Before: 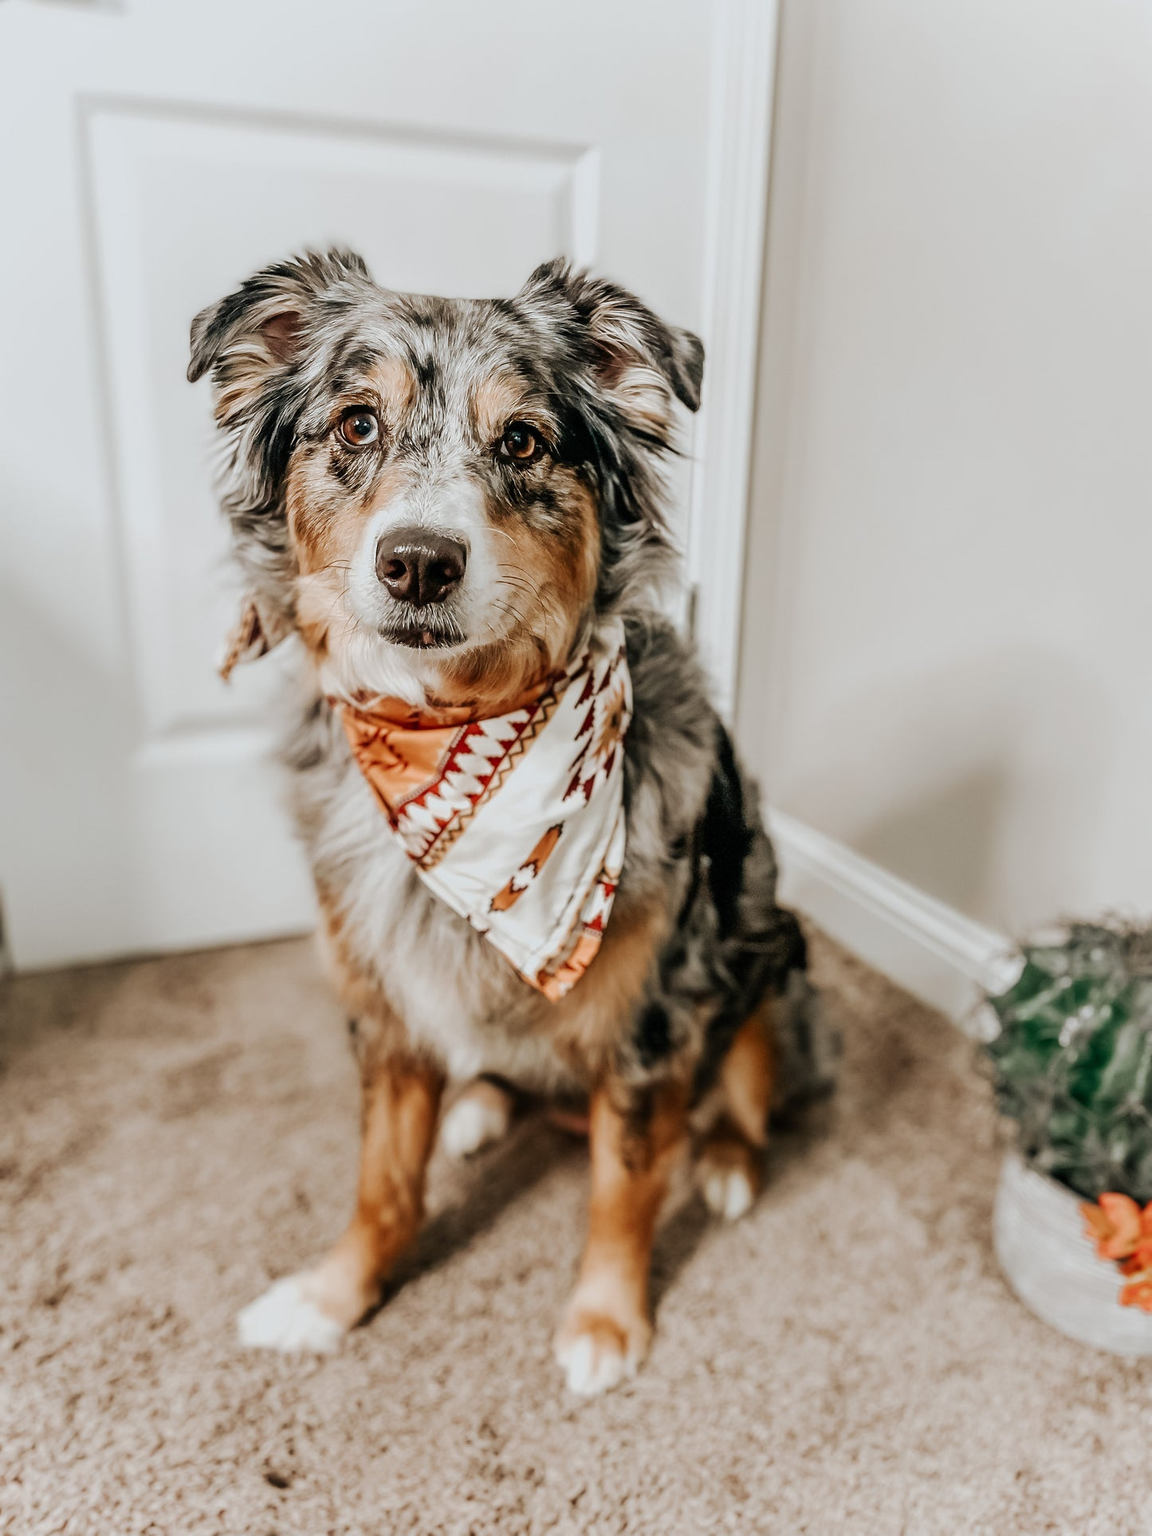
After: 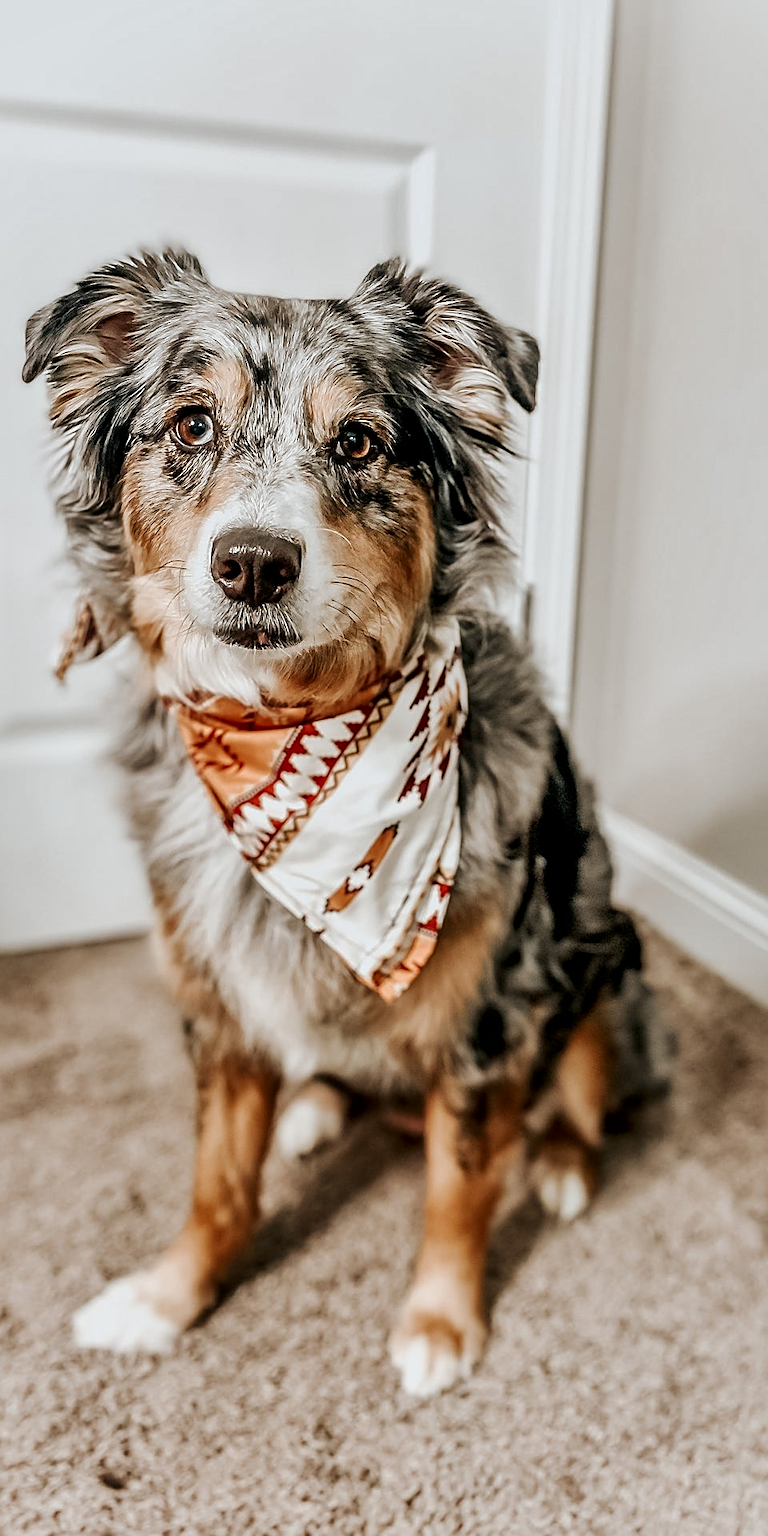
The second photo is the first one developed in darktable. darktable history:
sharpen: on, module defaults
crop and rotate: left 14.36%, right 18.948%
local contrast: mode bilateral grid, contrast 20, coarseness 49, detail 149%, midtone range 0.2
